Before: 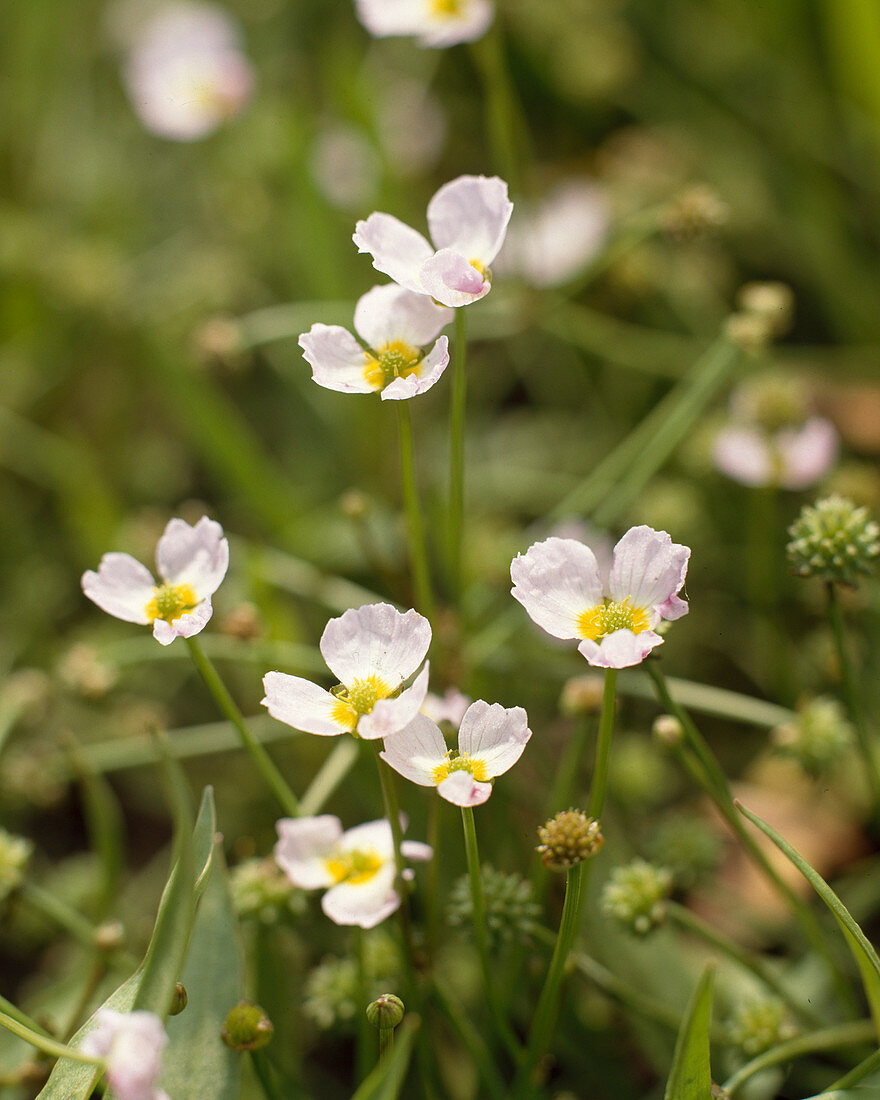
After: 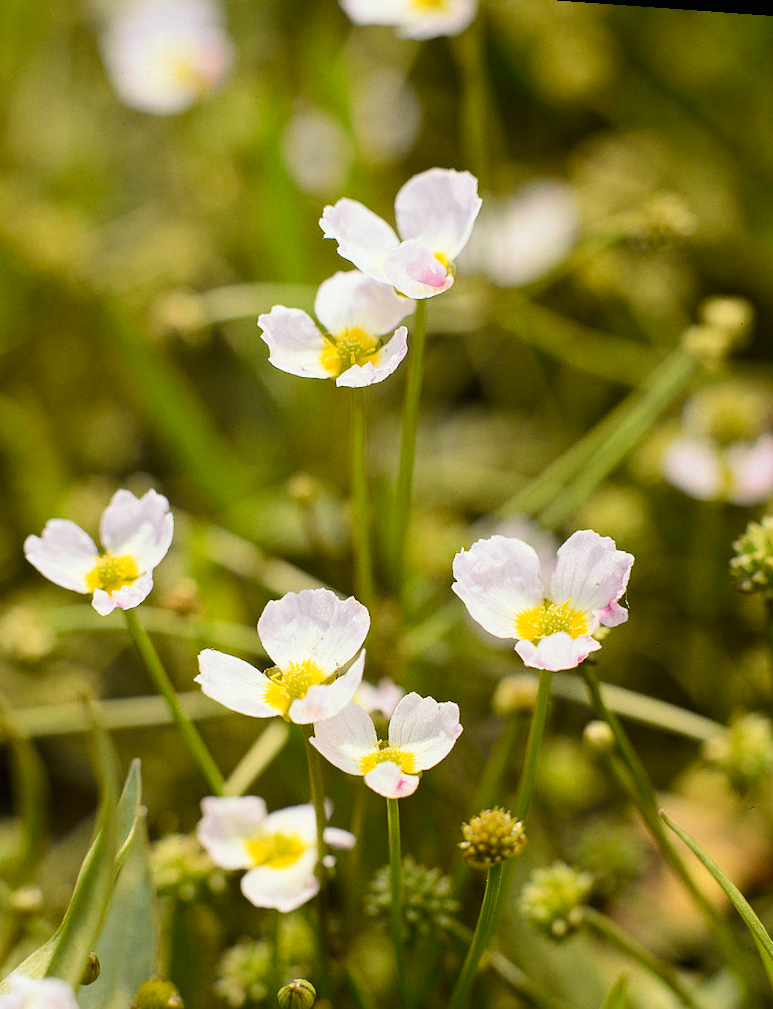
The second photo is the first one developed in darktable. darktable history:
tone curve: curves: ch0 [(0, 0) (0.071, 0.06) (0.253, 0.242) (0.437, 0.498) (0.55, 0.644) (0.657, 0.749) (0.823, 0.876) (1, 0.99)]; ch1 [(0, 0) (0.346, 0.307) (0.408, 0.369) (0.453, 0.457) (0.476, 0.489) (0.502, 0.493) (0.521, 0.515) (0.537, 0.531) (0.612, 0.641) (0.676, 0.728) (1, 1)]; ch2 [(0, 0) (0.346, 0.34) (0.434, 0.46) (0.485, 0.494) (0.5, 0.494) (0.511, 0.504) (0.537, 0.551) (0.579, 0.599) (0.625, 0.686) (1, 1)], color space Lab, independent channels, preserve colors none
rotate and perspective: rotation 4.1°, automatic cropping off
crop: left 9.929%, top 3.475%, right 9.188%, bottom 9.529%
